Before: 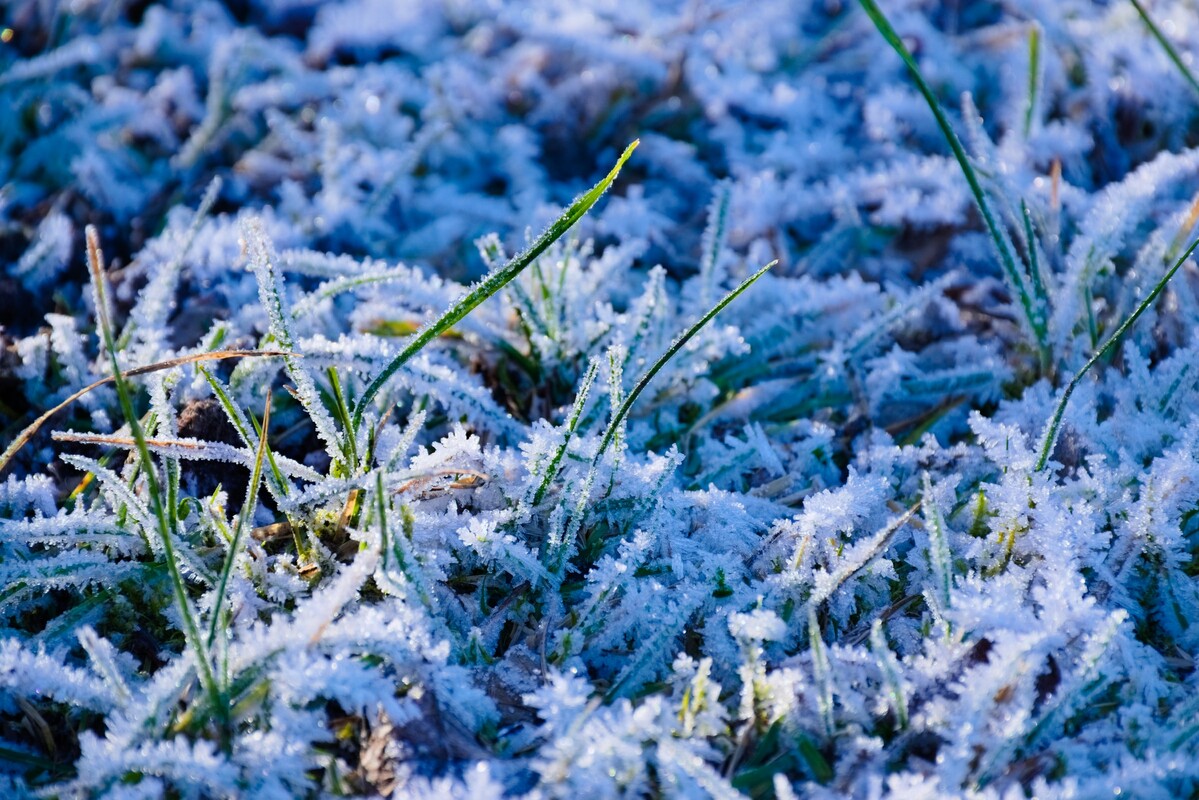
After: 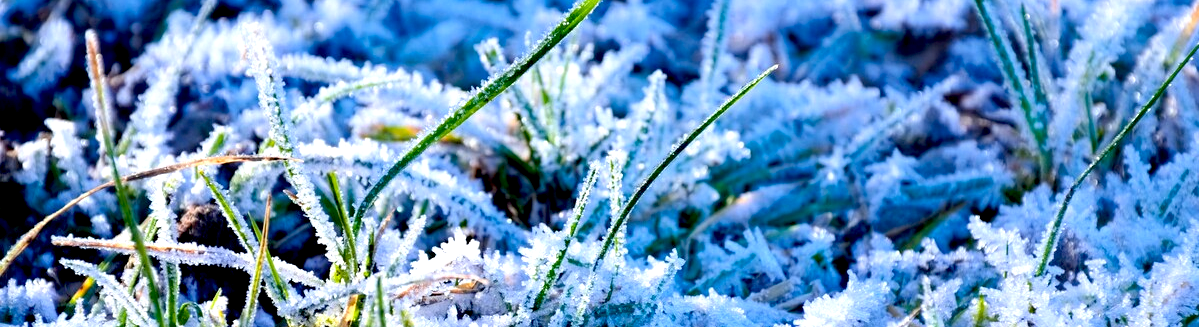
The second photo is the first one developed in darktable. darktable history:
crop and rotate: top 24.394%, bottom 34.727%
exposure: black level correction 0.012, exposure 0.699 EV, compensate highlight preservation false
